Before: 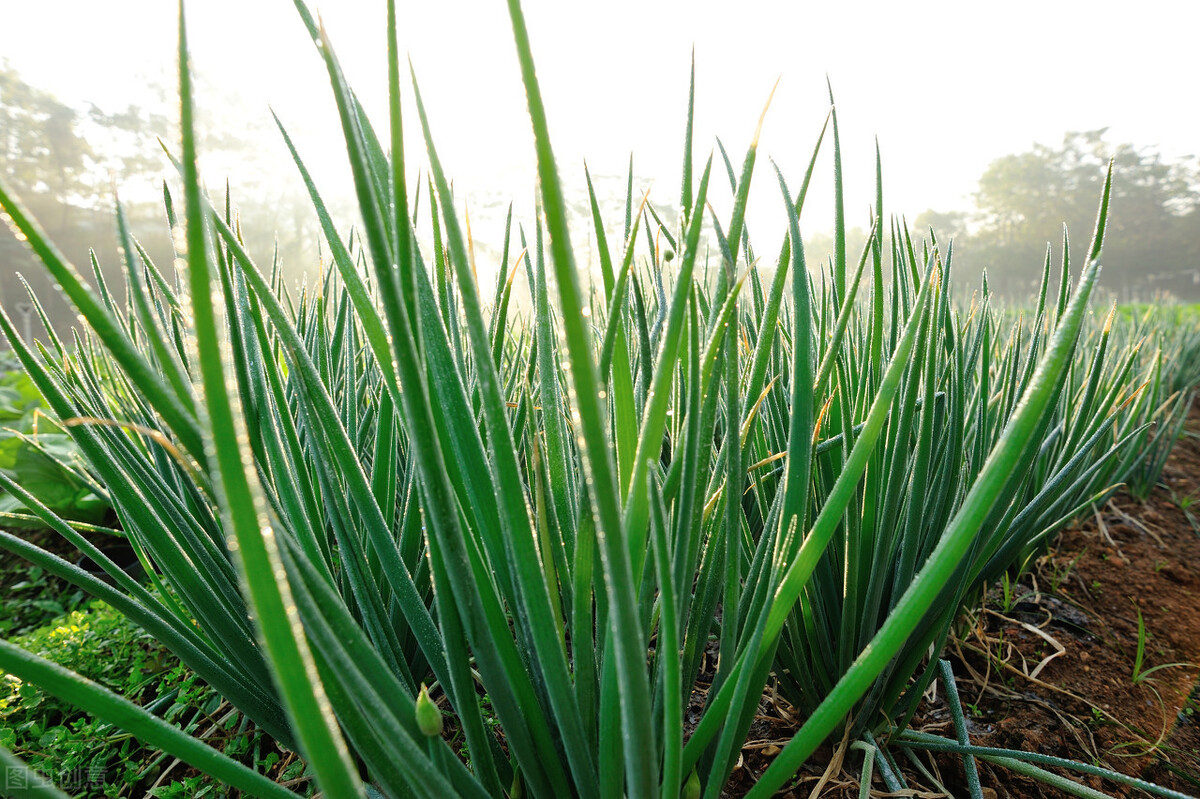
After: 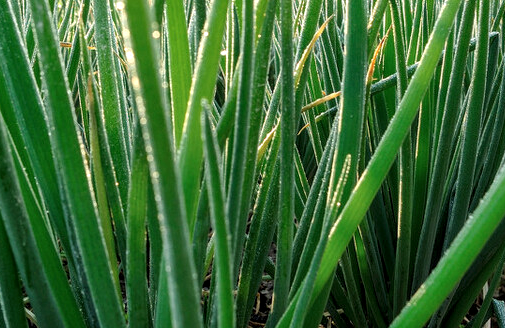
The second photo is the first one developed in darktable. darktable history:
local contrast: detail 130%
crop: left 37.221%, top 45.169%, right 20.63%, bottom 13.777%
